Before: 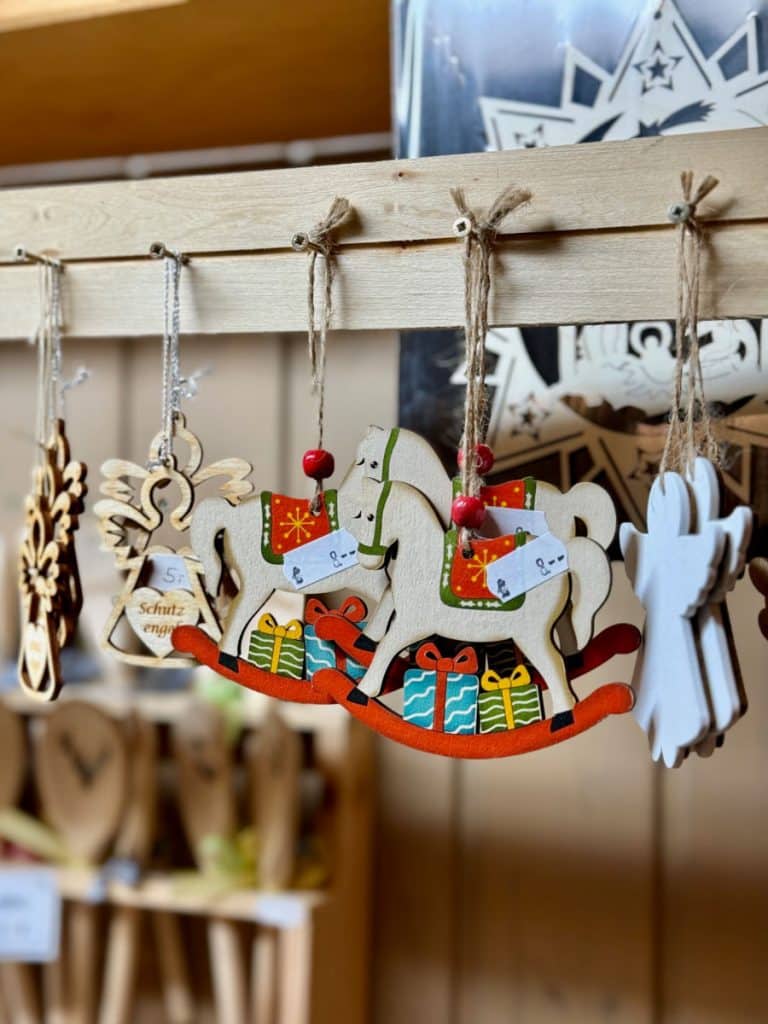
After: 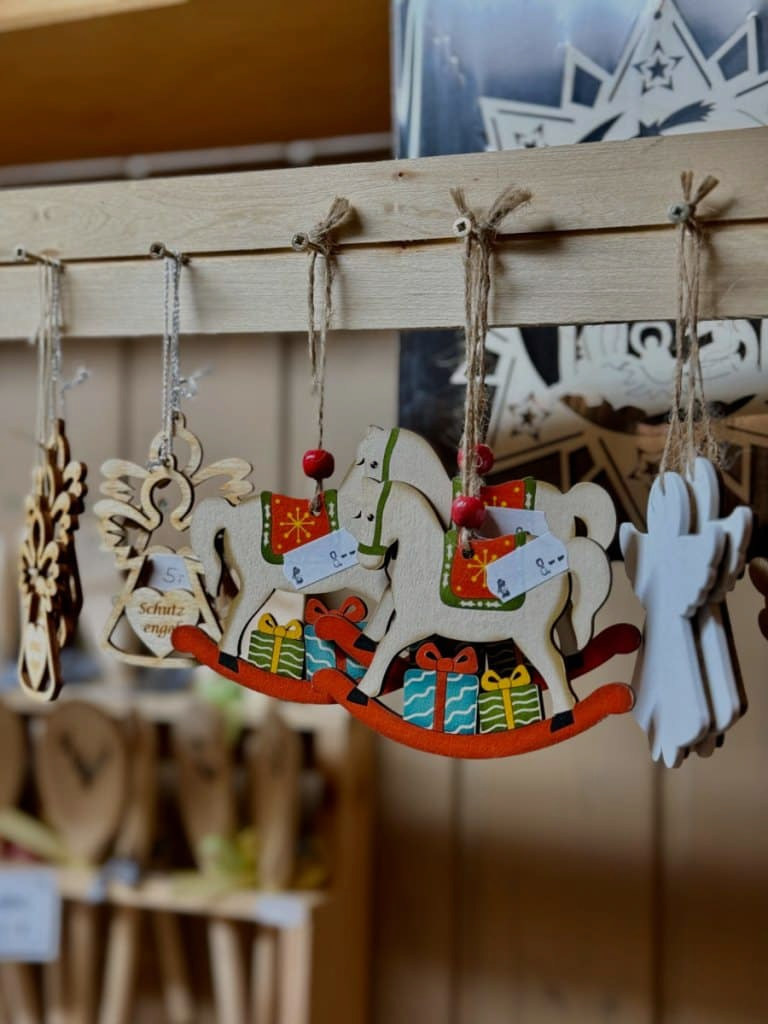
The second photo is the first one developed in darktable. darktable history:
exposure: black level correction 0, exposure -0.714 EV, compensate exposure bias true, compensate highlight preservation false
